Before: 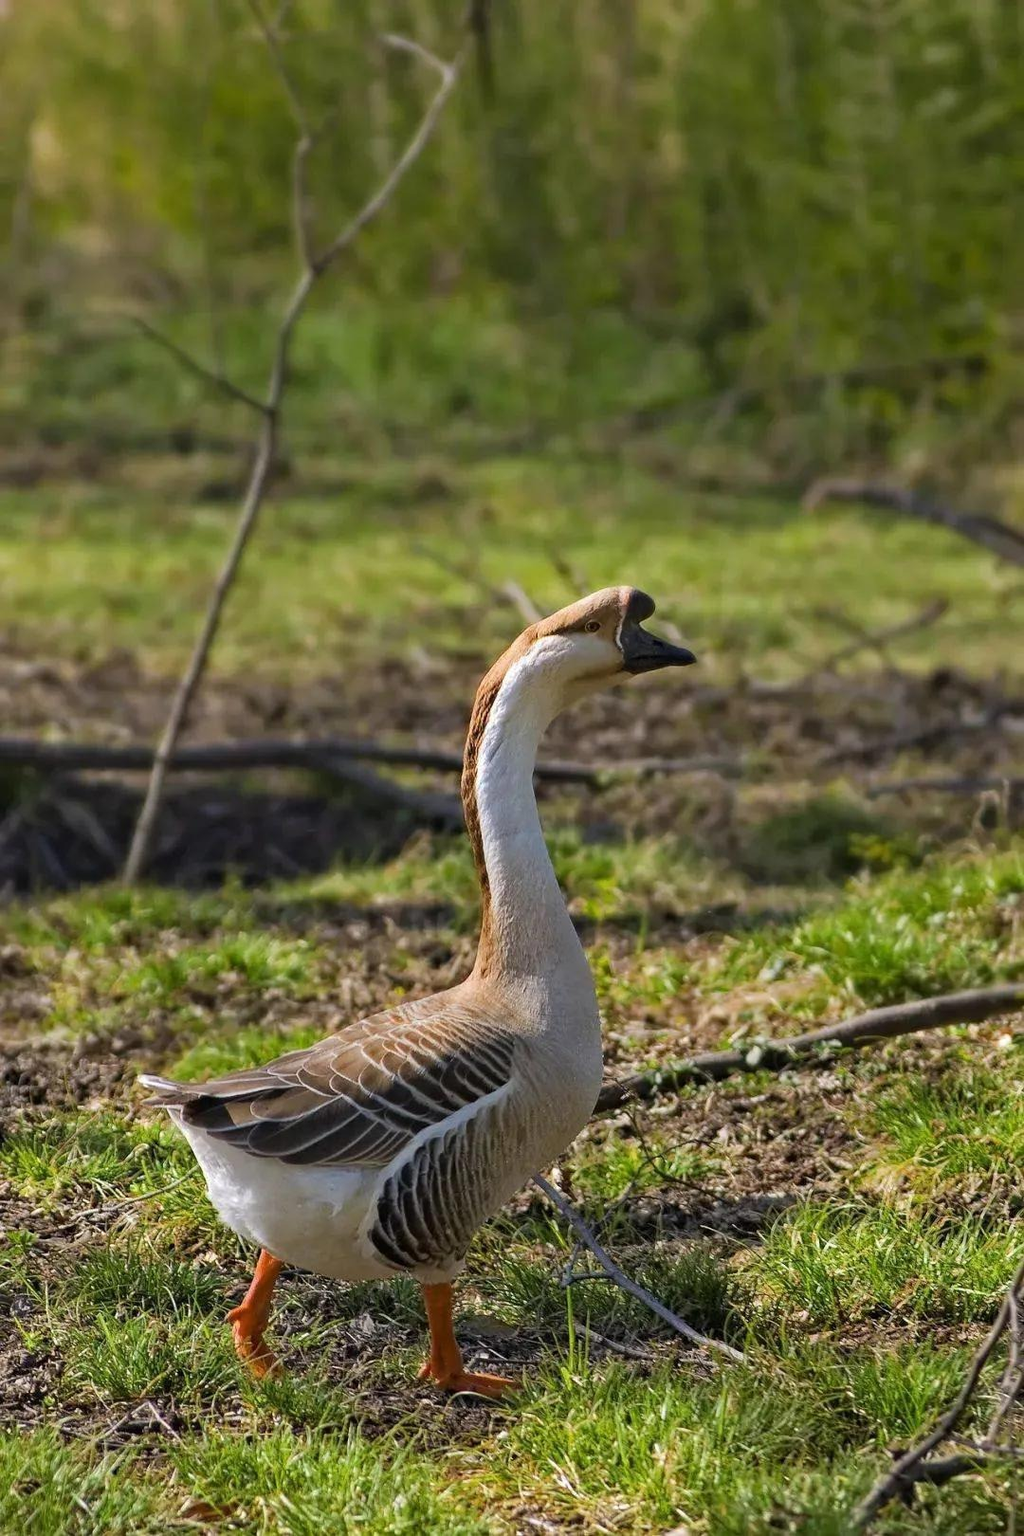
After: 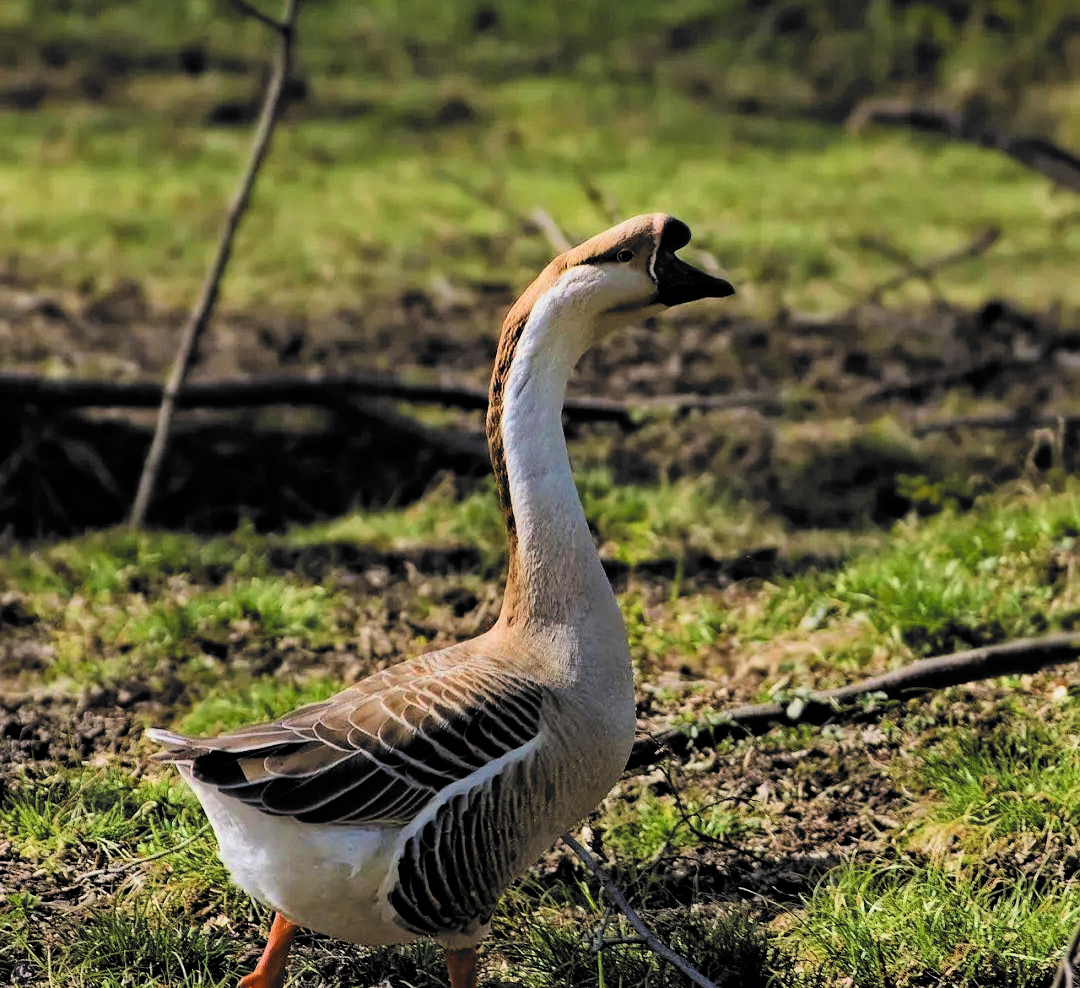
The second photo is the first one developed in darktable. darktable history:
filmic rgb: black relative exposure -5.02 EV, white relative exposure 3.52 EV, hardness 3.17, contrast 1.402, highlights saturation mix -48.93%, color science v6 (2022), iterations of high-quality reconstruction 0
crop and rotate: top 25.058%, bottom 13.945%
velvia: on, module defaults
